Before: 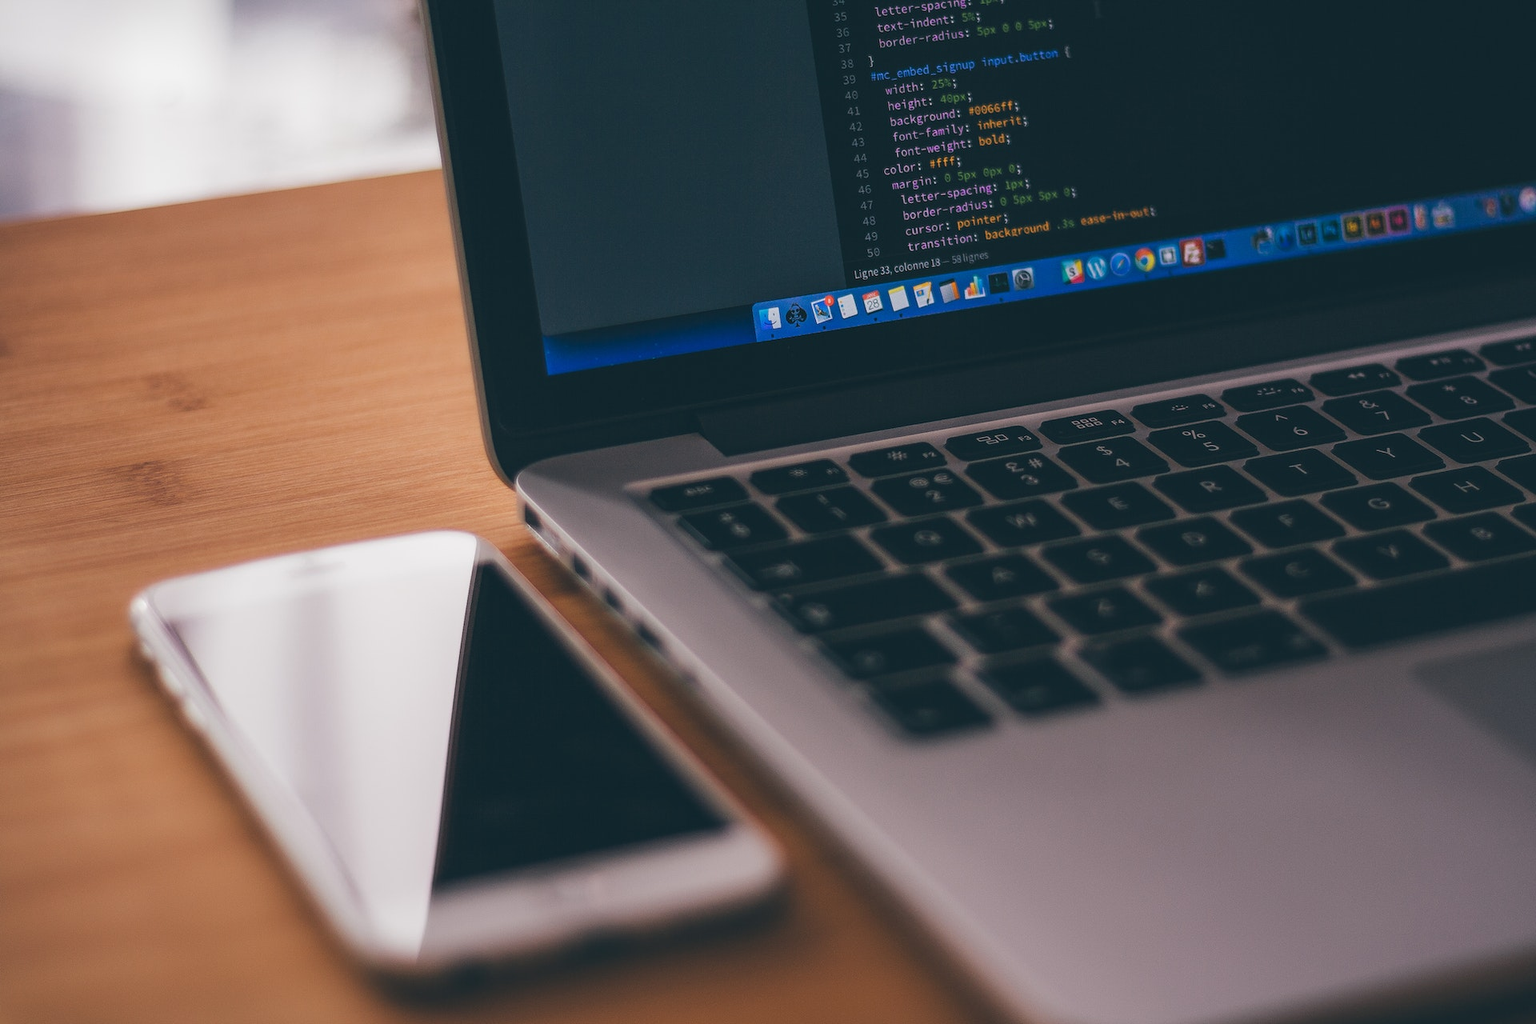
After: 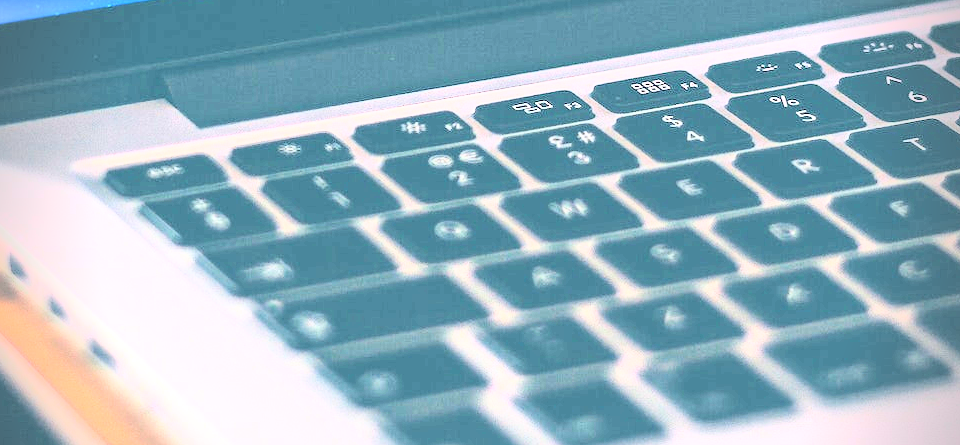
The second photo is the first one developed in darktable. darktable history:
exposure: black level correction 0.001, exposure 2.608 EV, compensate highlight preservation false
base curve: curves: ch0 [(0, 0) (0.007, 0.004) (0.027, 0.03) (0.046, 0.07) (0.207, 0.54) (0.442, 0.872) (0.673, 0.972) (1, 1)]
crop: left 36.893%, top 34.561%, right 13.06%, bottom 30.62%
vignetting: fall-off radius 61.14%, brightness -0.803
